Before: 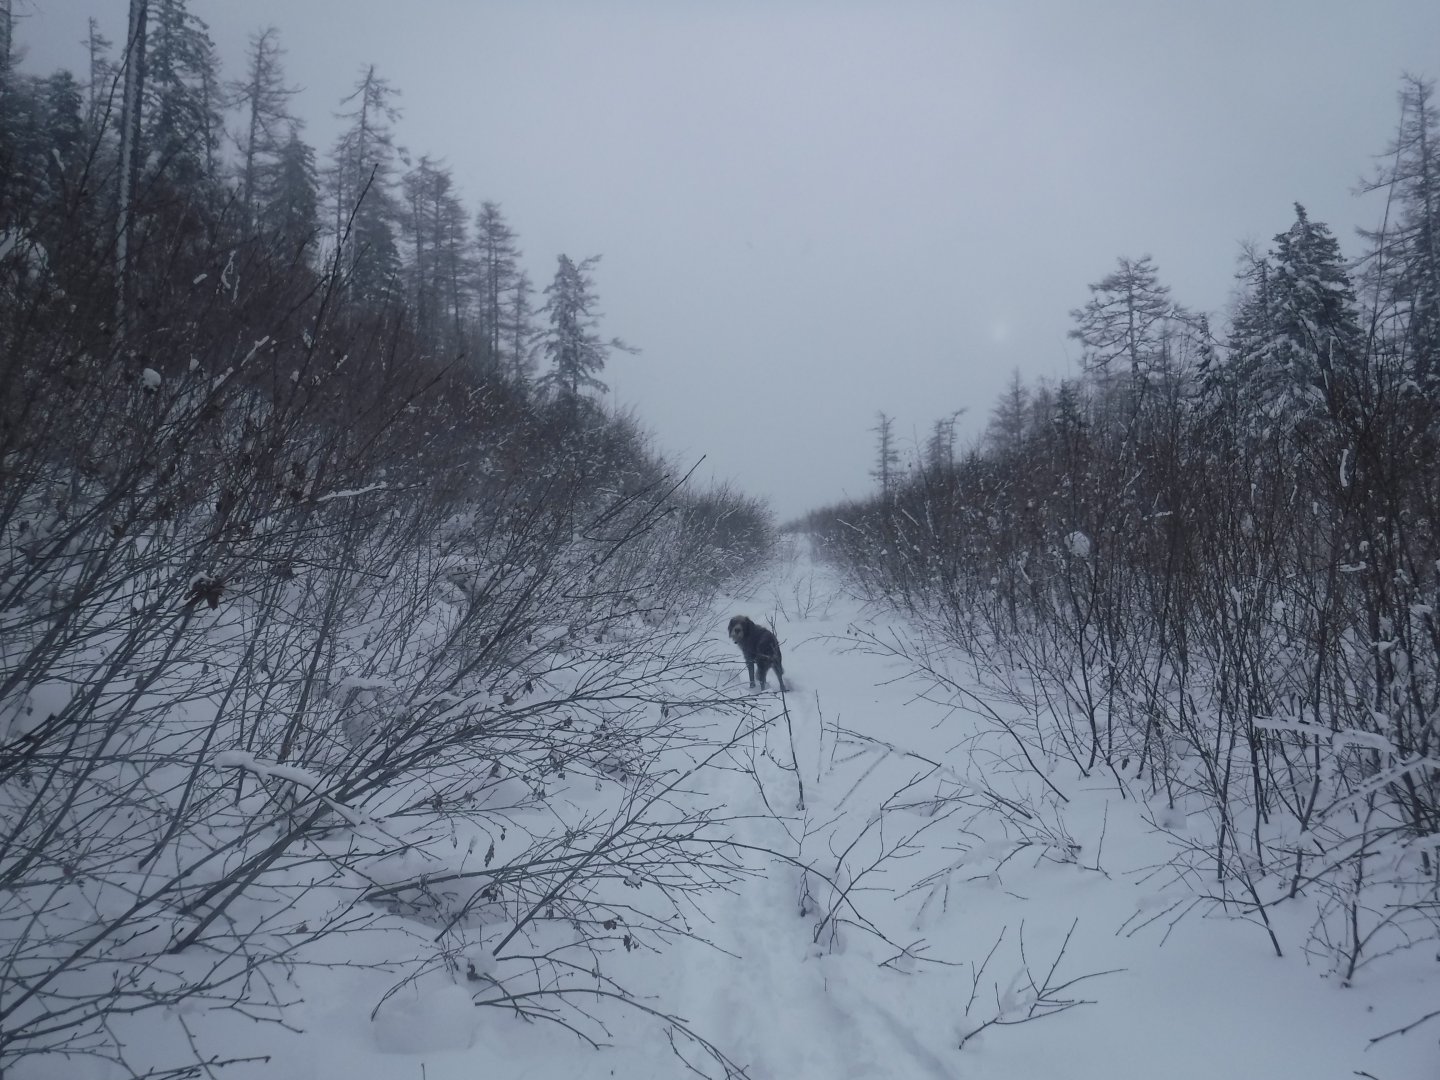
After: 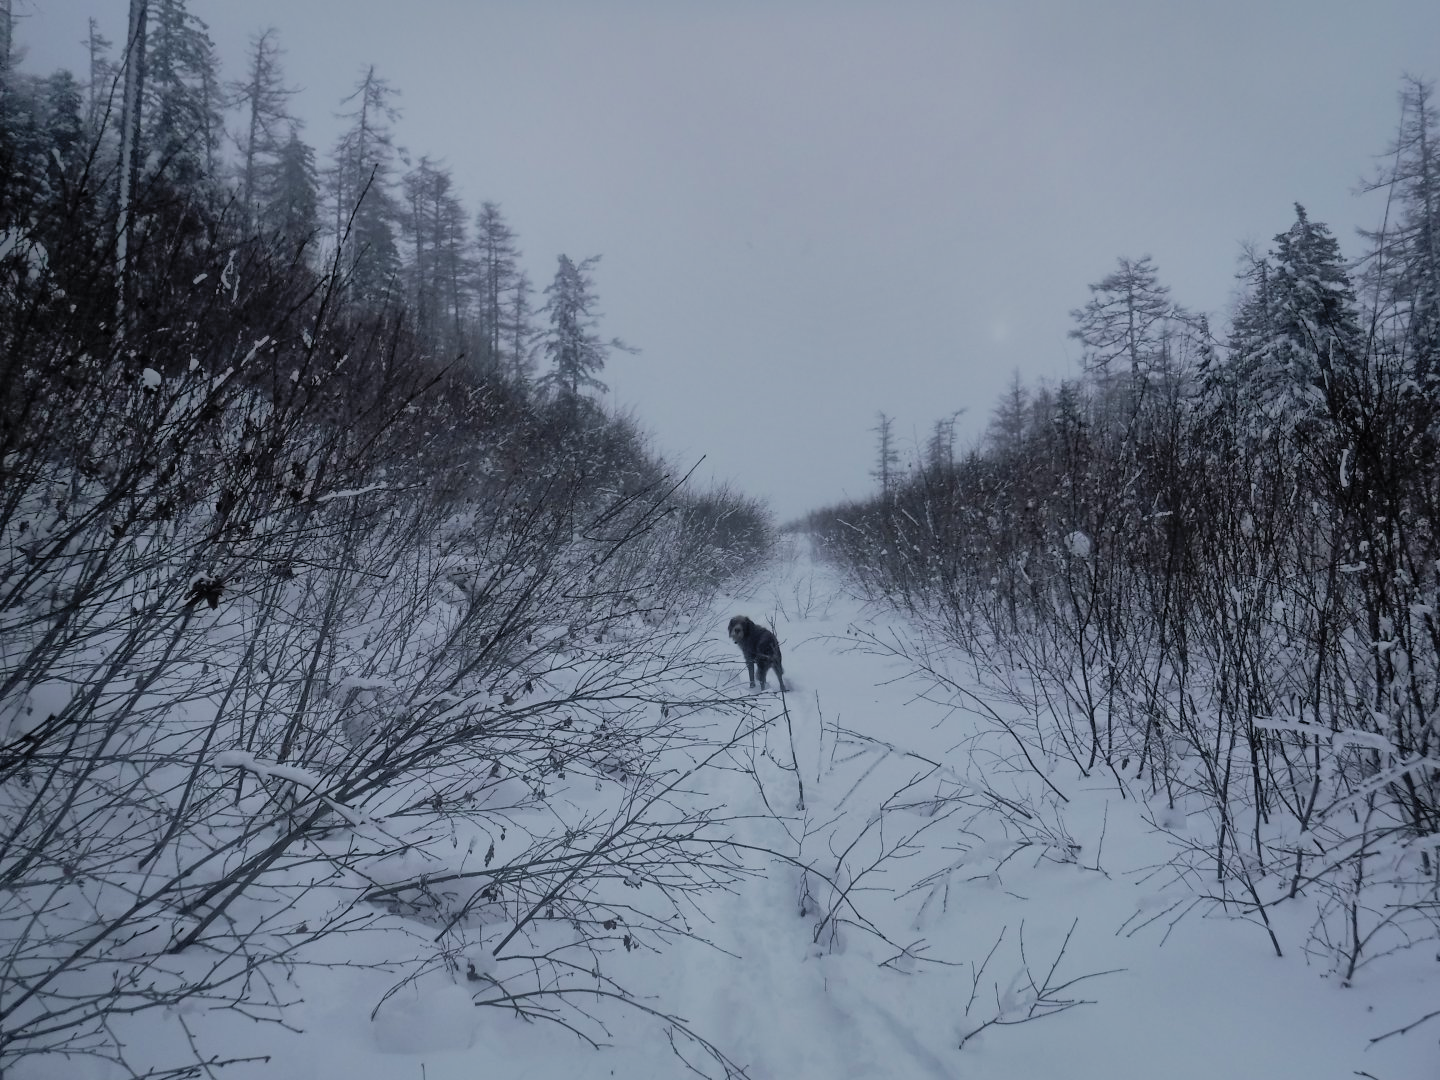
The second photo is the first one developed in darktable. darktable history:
filmic rgb: black relative exposure -5 EV, hardness 2.88, contrast 1.3, highlights saturation mix -30%
velvia: strength 15%
shadows and highlights: shadows 60, highlights -60
